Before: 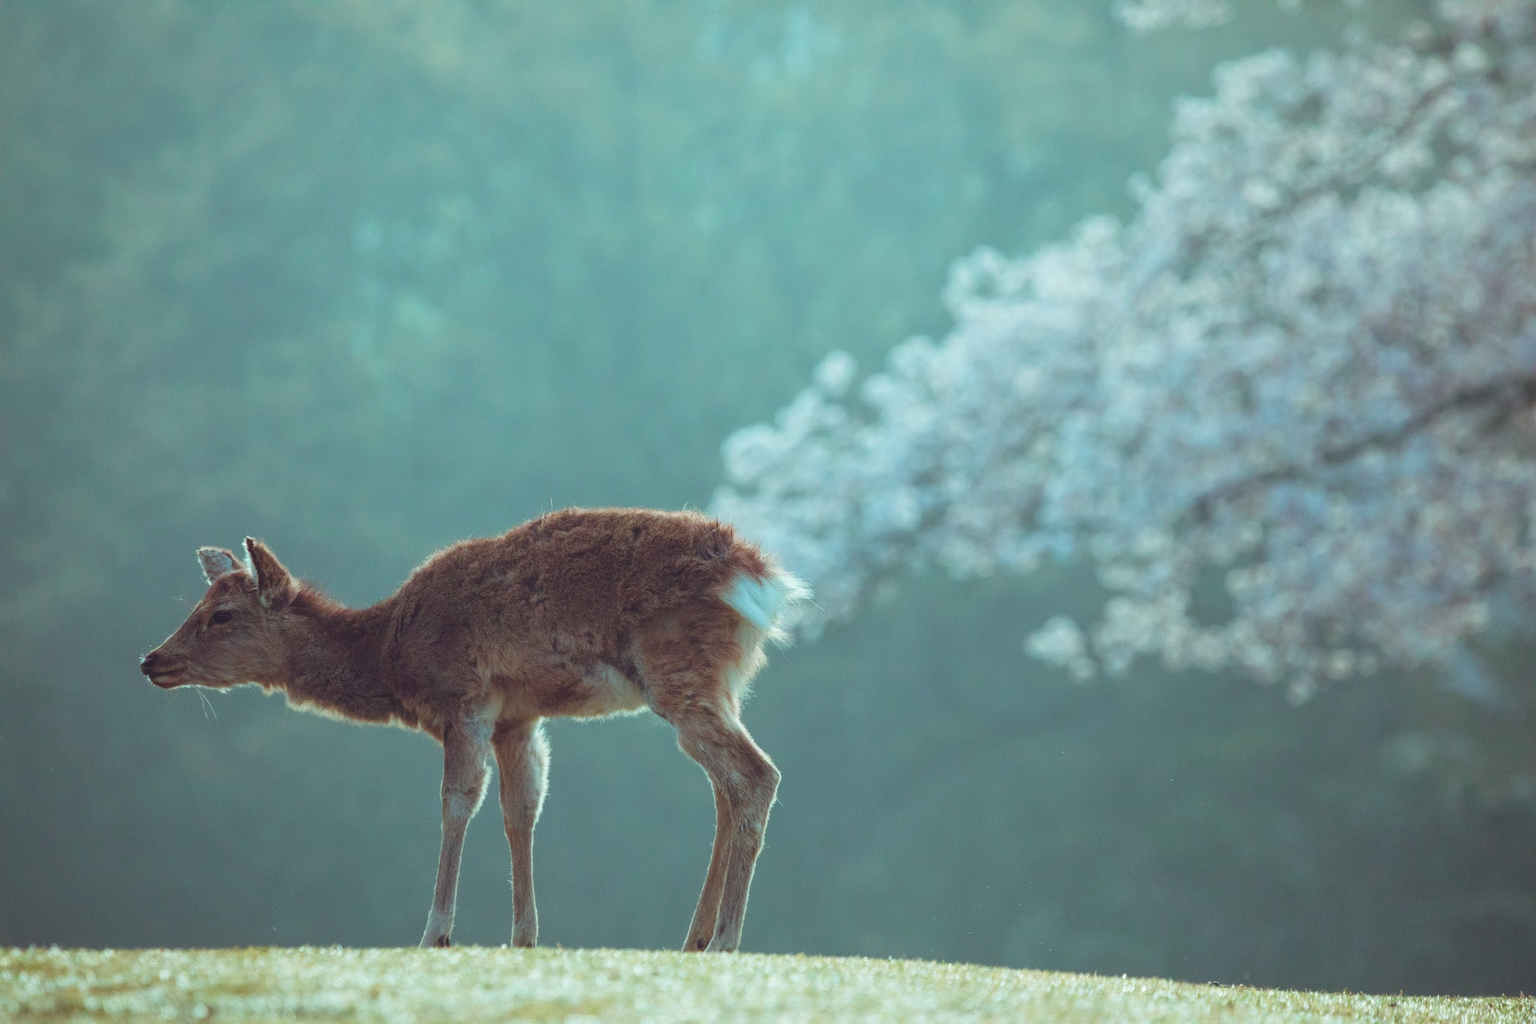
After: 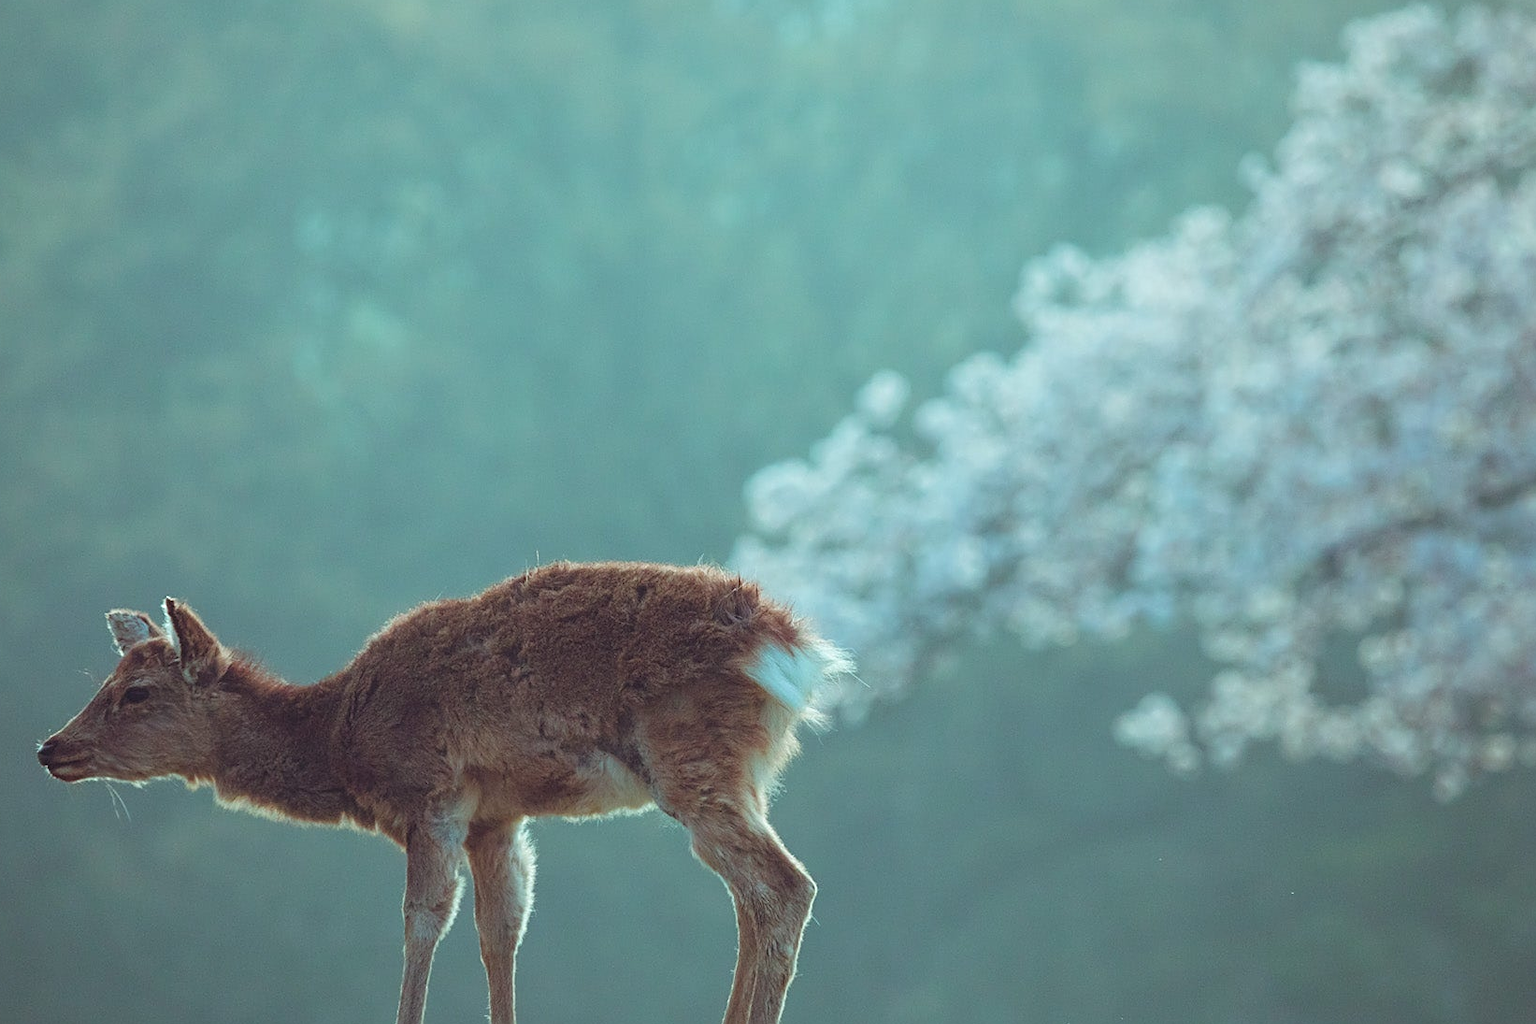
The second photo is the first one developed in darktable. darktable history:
sharpen: on, module defaults
crop and rotate: left 7.196%, top 4.574%, right 10.605%, bottom 13.178%
